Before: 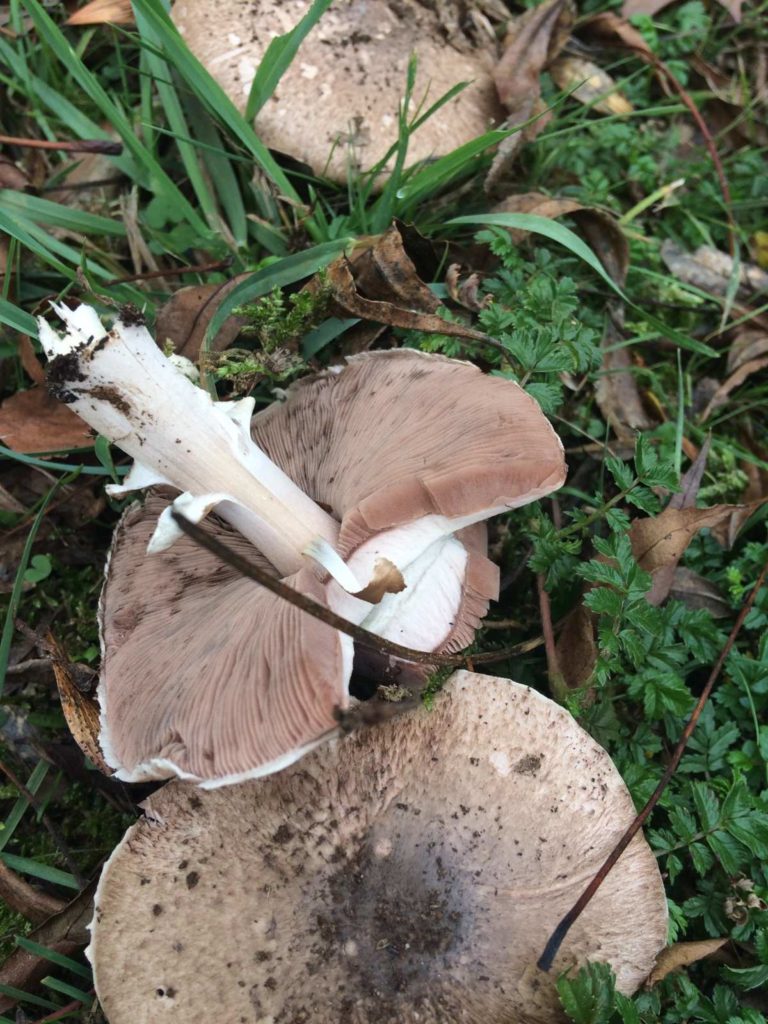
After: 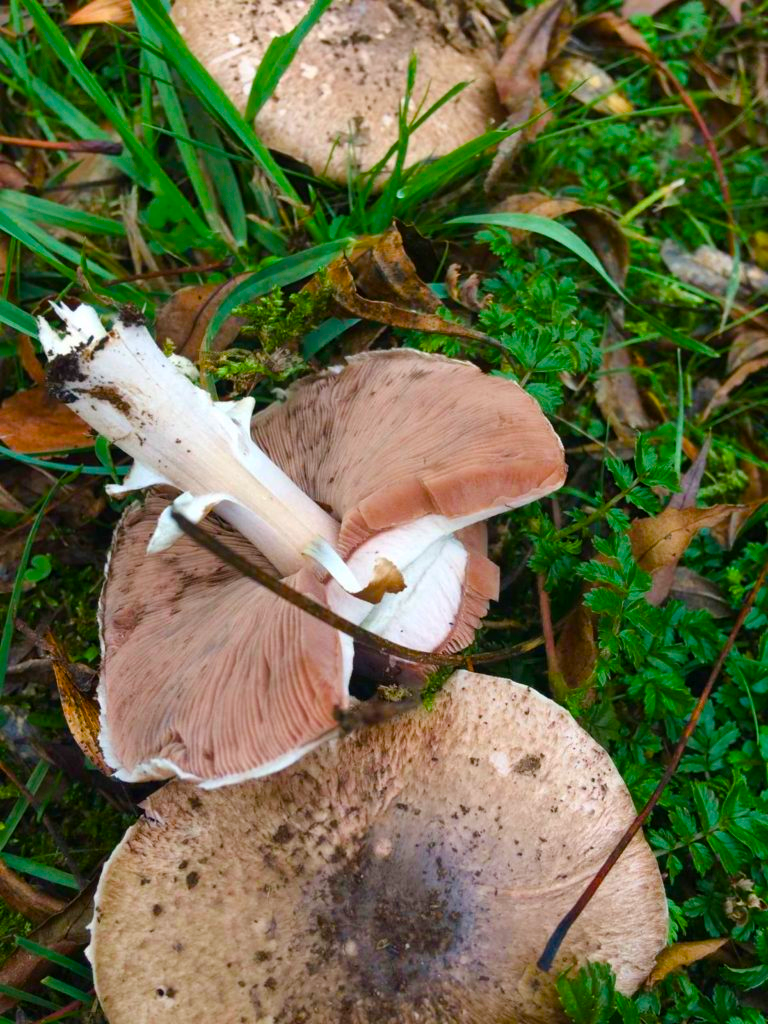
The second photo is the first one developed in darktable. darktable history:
color balance rgb: highlights gain › chroma 0.167%, highlights gain › hue 331.46°, linear chroma grading › global chroma 19.185%, perceptual saturation grading › global saturation 40.103%, perceptual saturation grading › highlights -25.498%, perceptual saturation grading › mid-tones 35.676%, perceptual saturation grading › shadows 35.998%, global vibrance 22.752%
